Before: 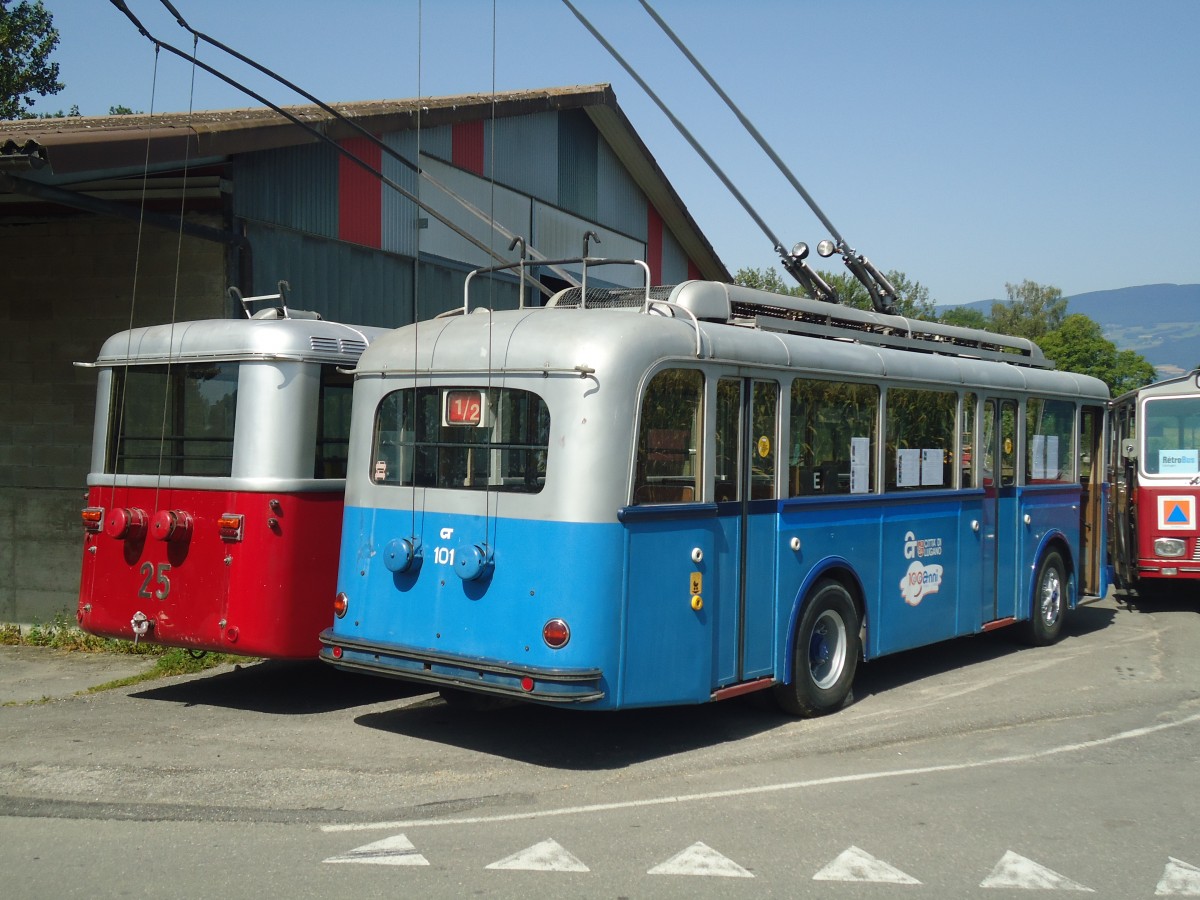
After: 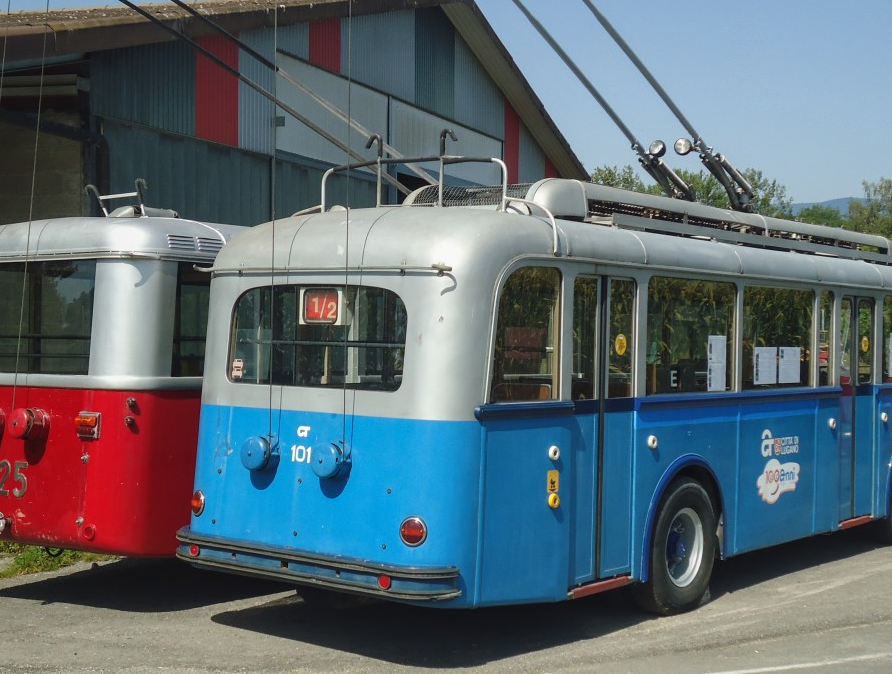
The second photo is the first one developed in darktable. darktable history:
crop and rotate: left 11.992%, top 11.395%, right 13.665%, bottom 13.672%
local contrast: detail 109%
